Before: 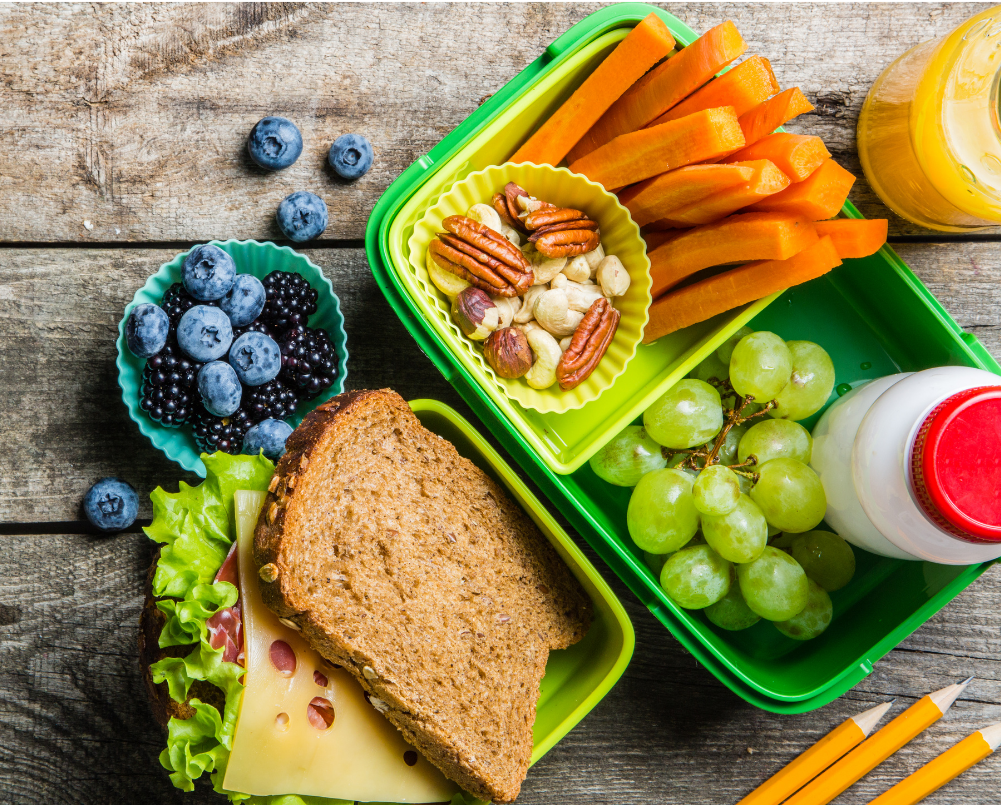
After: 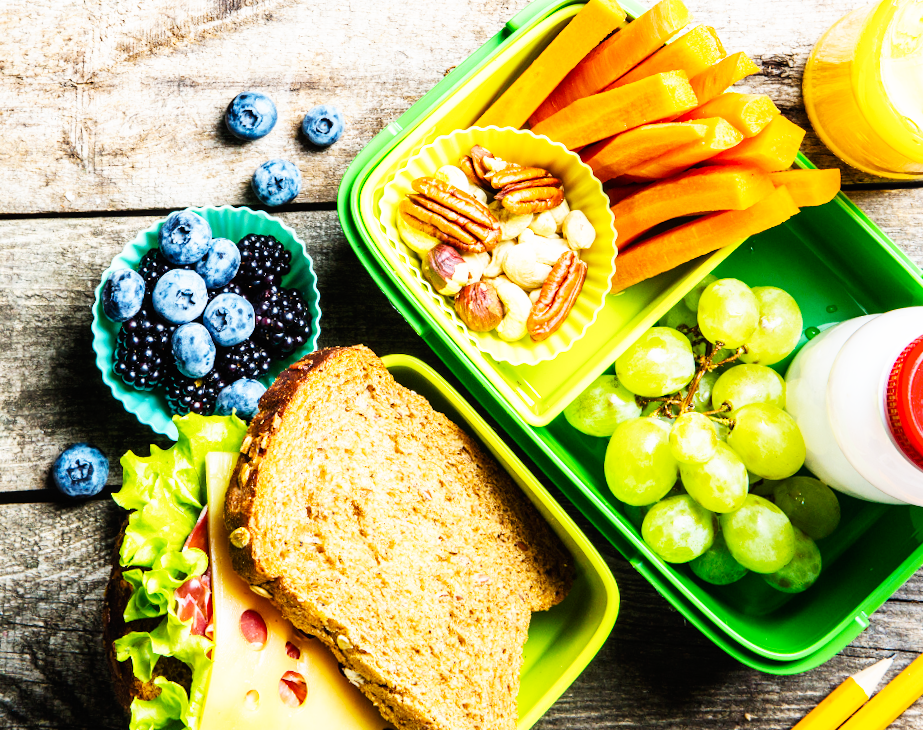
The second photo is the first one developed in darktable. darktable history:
base curve: curves: ch0 [(0, 0) (0.007, 0.004) (0.027, 0.03) (0.046, 0.07) (0.207, 0.54) (0.442, 0.872) (0.673, 0.972) (1, 1)], preserve colors none
rotate and perspective: rotation -1.68°, lens shift (vertical) -0.146, crop left 0.049, crop right 0.912, crop top 0.032, crop bottom 0.96
crop: top 0.448%, right 0.264%, bottom 5.045%
